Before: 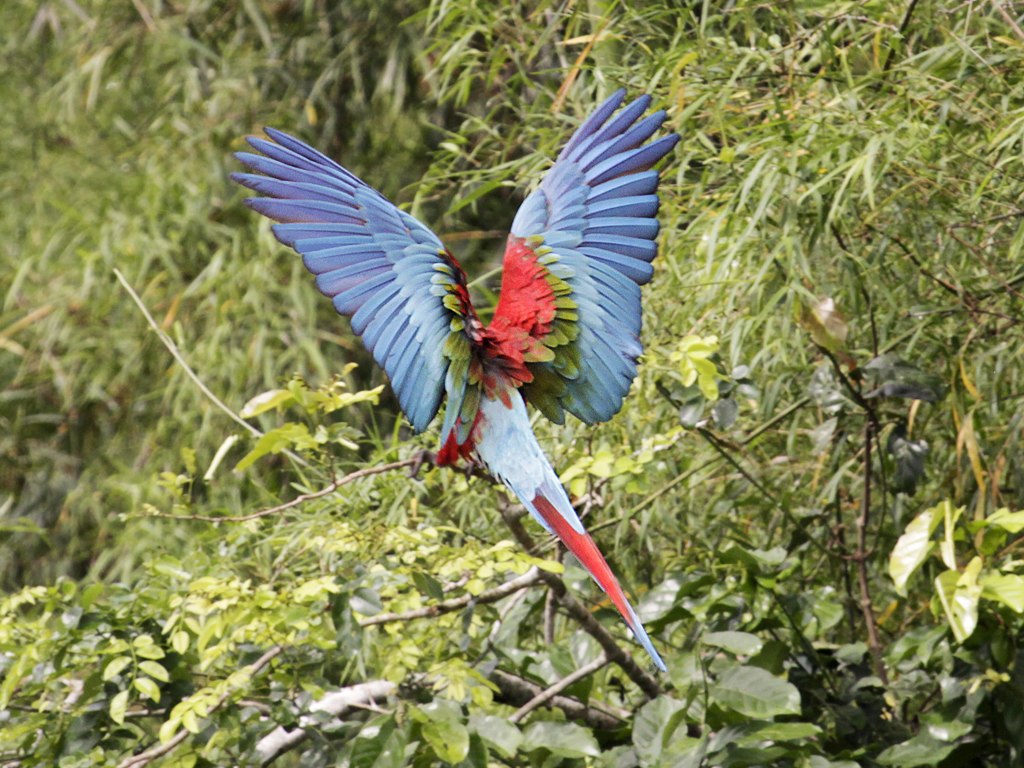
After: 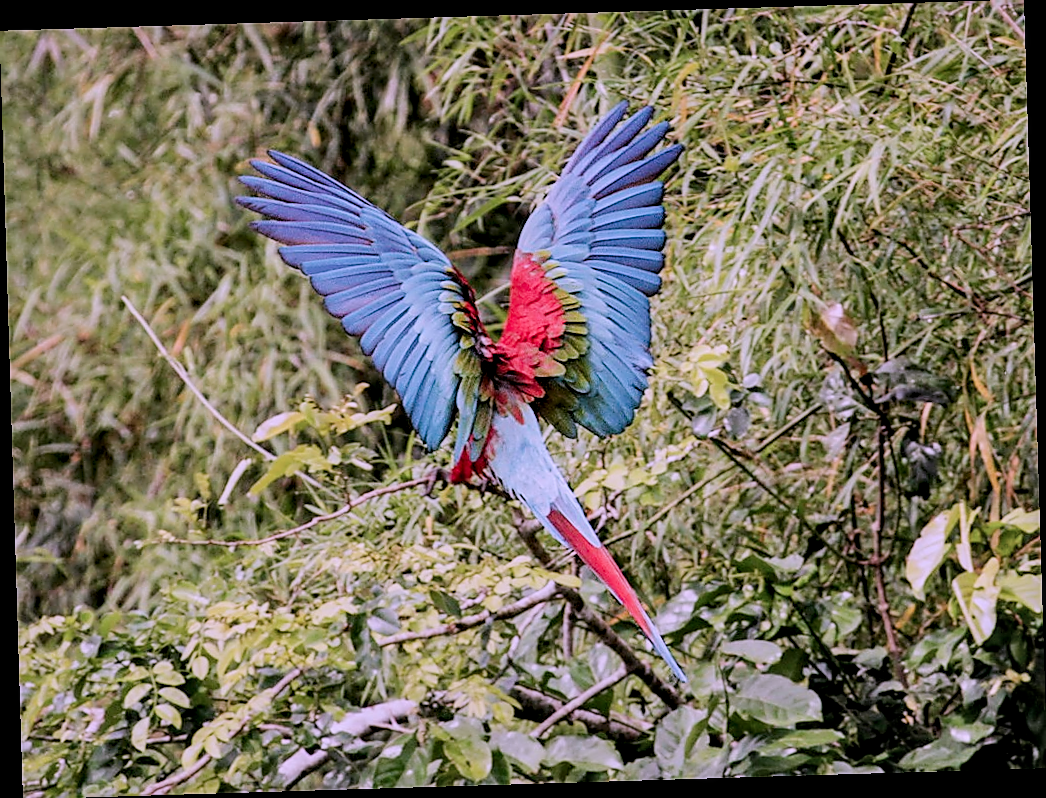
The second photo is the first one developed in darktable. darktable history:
sharpen: radius 1.4, amount 1.25, threshold 0.7
rotate and perspective: rotation -1.75°, automatic cropping off
local contrast: highlights 40%, shadows 60%, detail 136%, midtone range 0.514
filmic rgb: black relative exposure -7.15 EV, white relative exposure 5.36 EV, hardness 3.02
color correction: highlights a* 15.03, highlights b* -25.07
